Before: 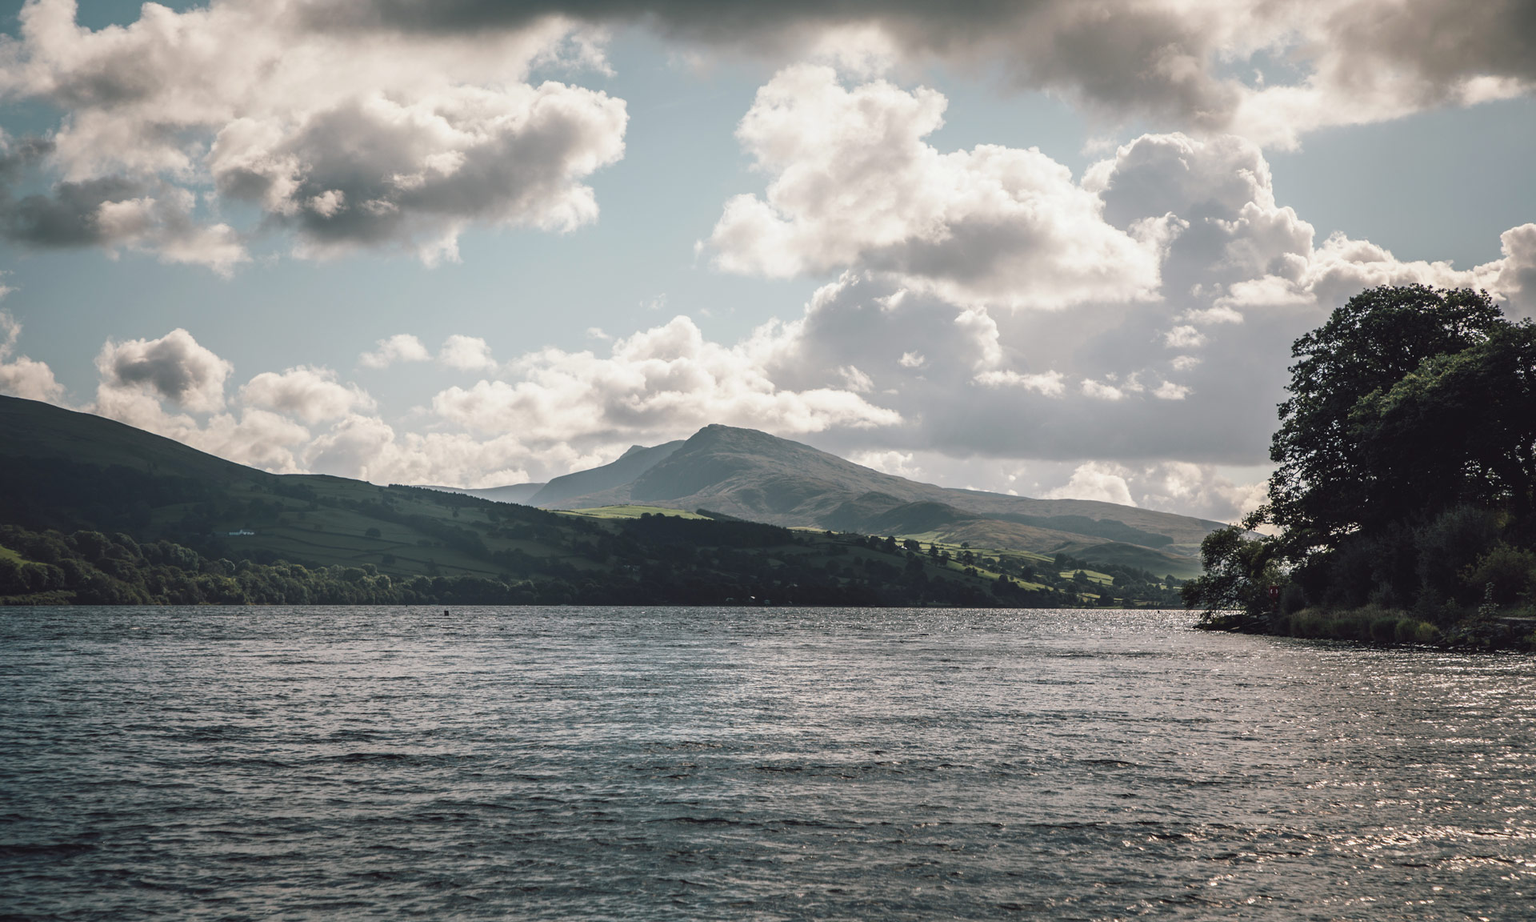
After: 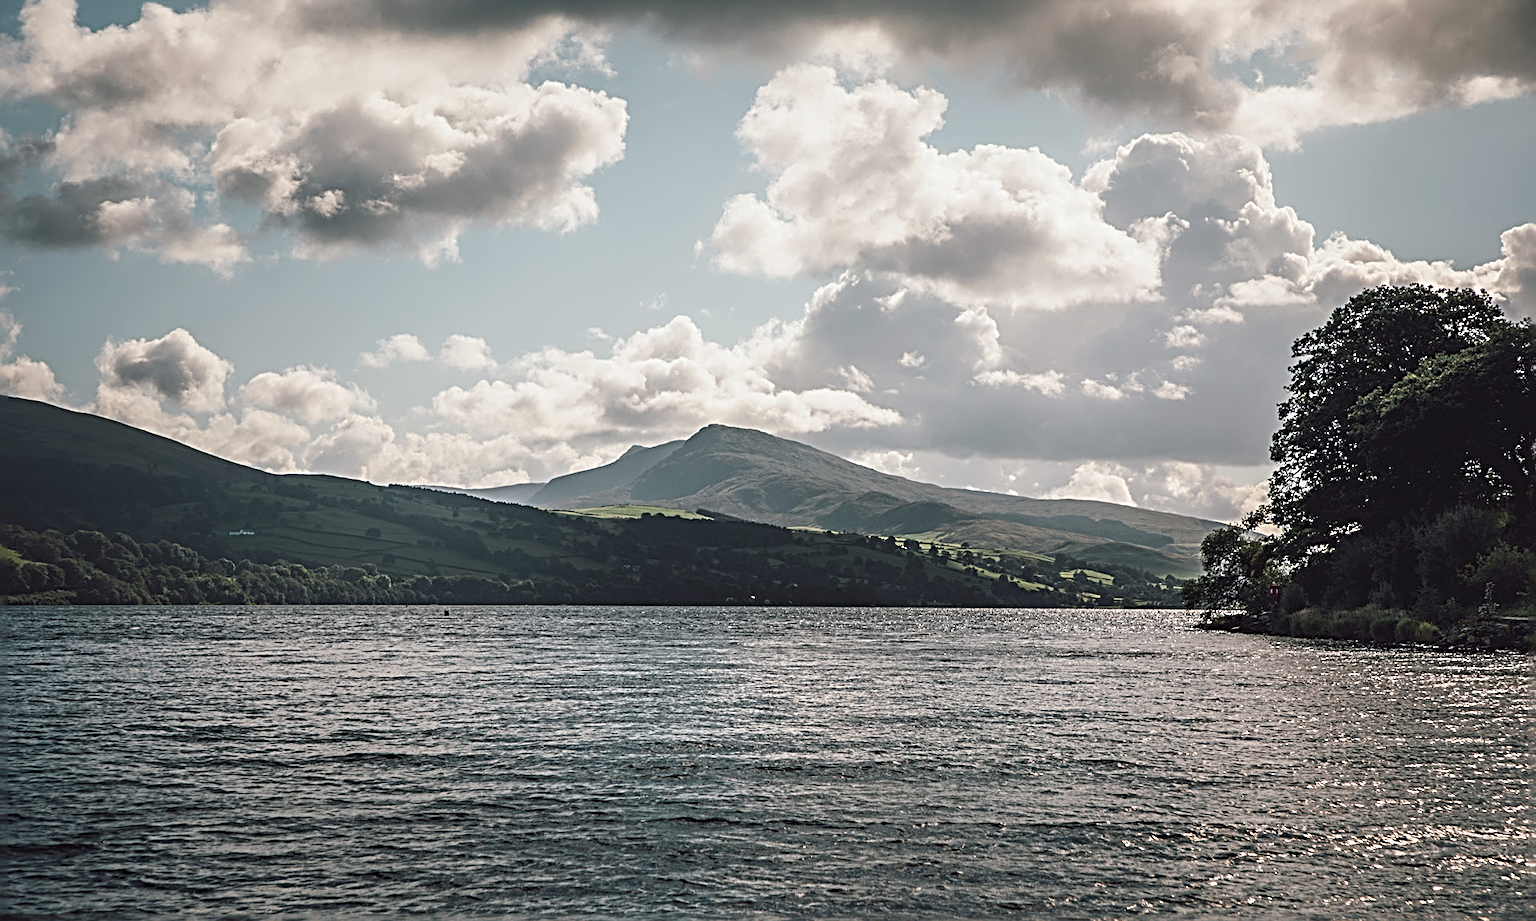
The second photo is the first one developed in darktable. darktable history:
sharpen: radius 3.685, amount 0.924
